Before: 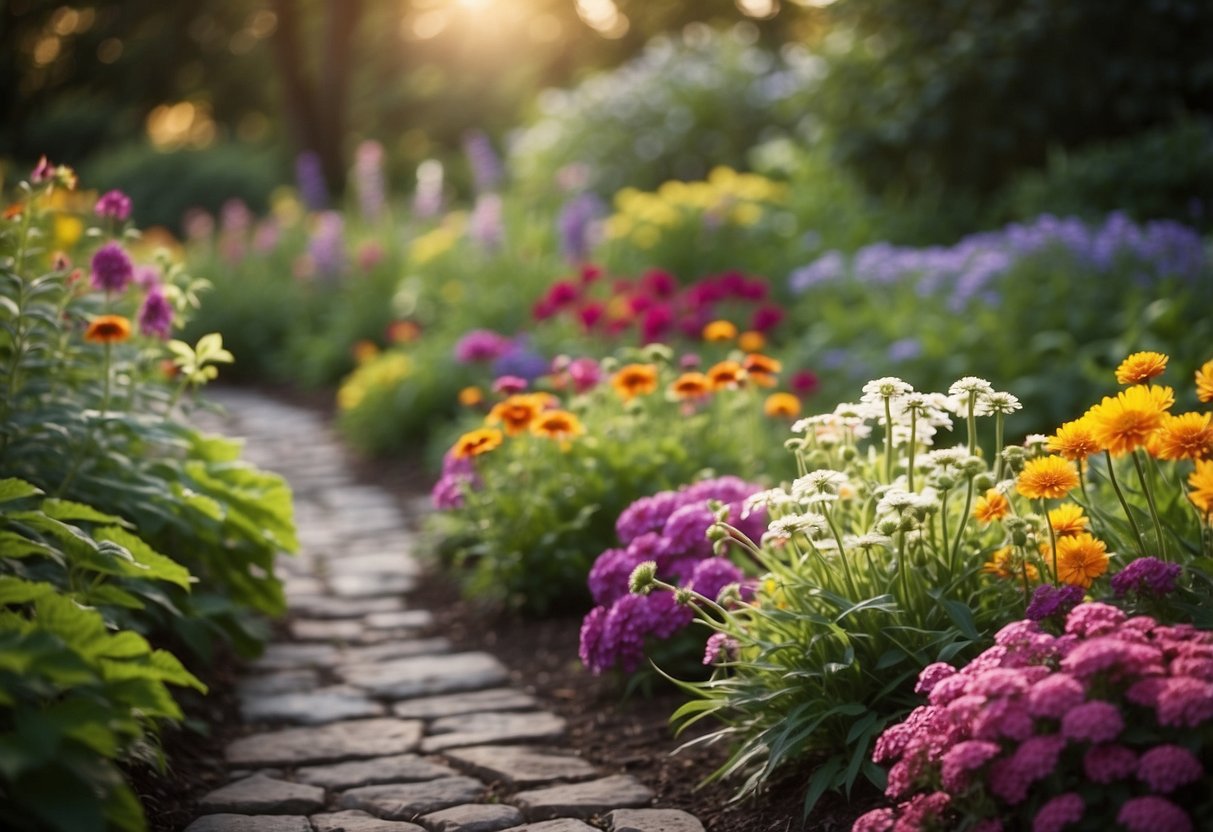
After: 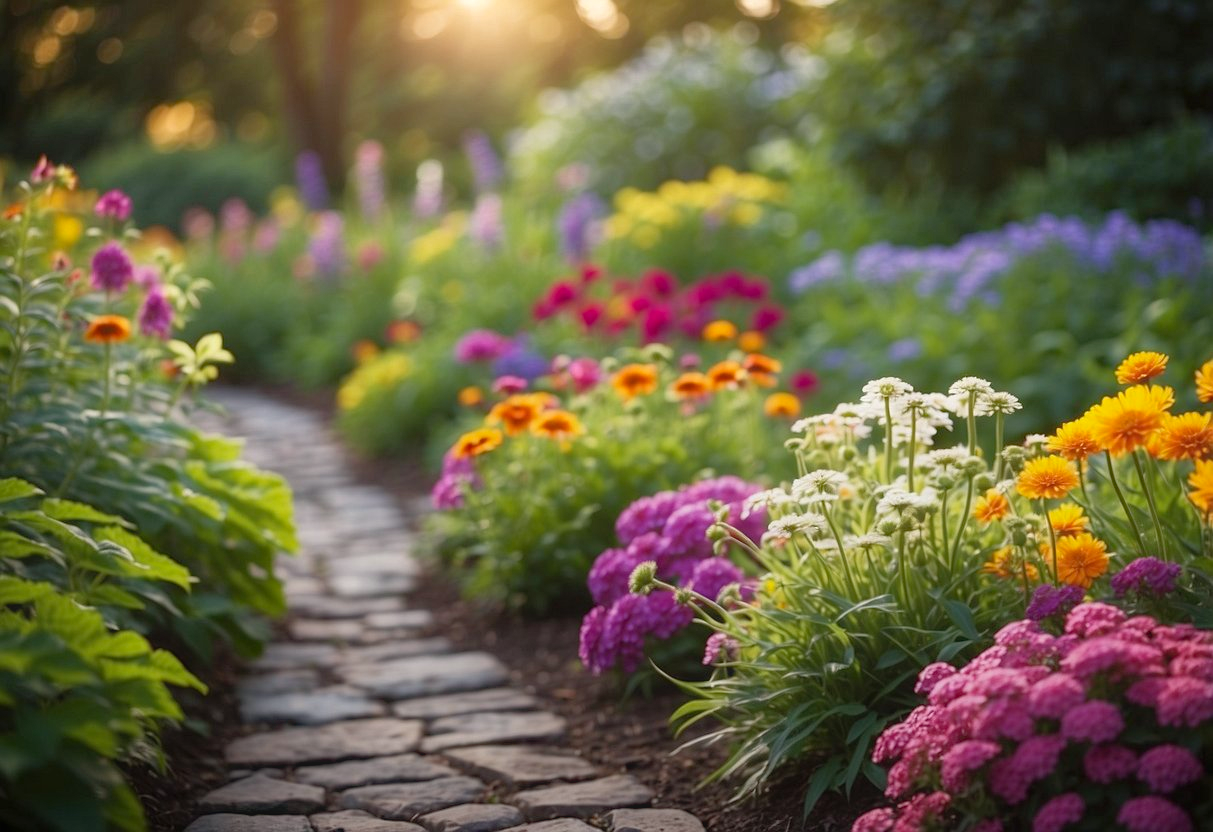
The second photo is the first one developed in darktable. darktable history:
contrast equalizer: y [[0.5, 0.486, 0.447, 0.446, 0.489, 0.5], [0.5 ×6], [0.5 ×6], [0 ×6], [0 ×6]]
haze removal: compatibility mode true, adaptive false
tone equalizer: -8 EV 1 EV, -7 EV 1 EV, -6 EV 1 EV, -5 EV 1 EV, -4 EV 1 EV, -3 EV 0.75 EV, -2 EV 0.5 EV, -1 EV 0.25 EV
graduated density: rotation -180°, offset 27.42
